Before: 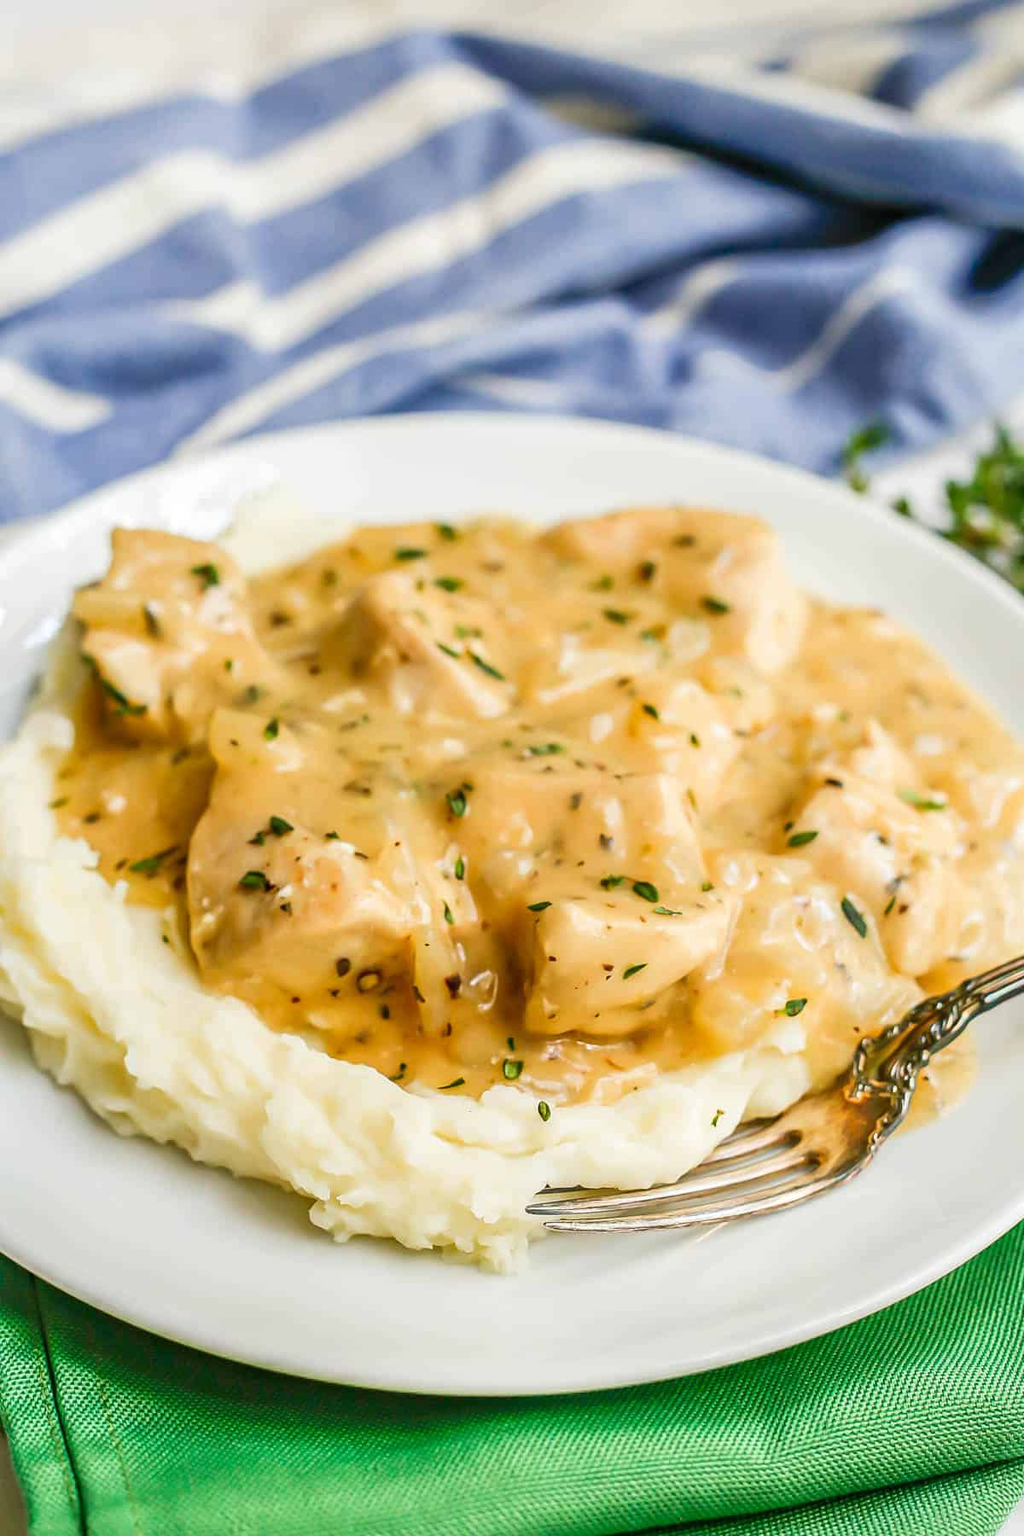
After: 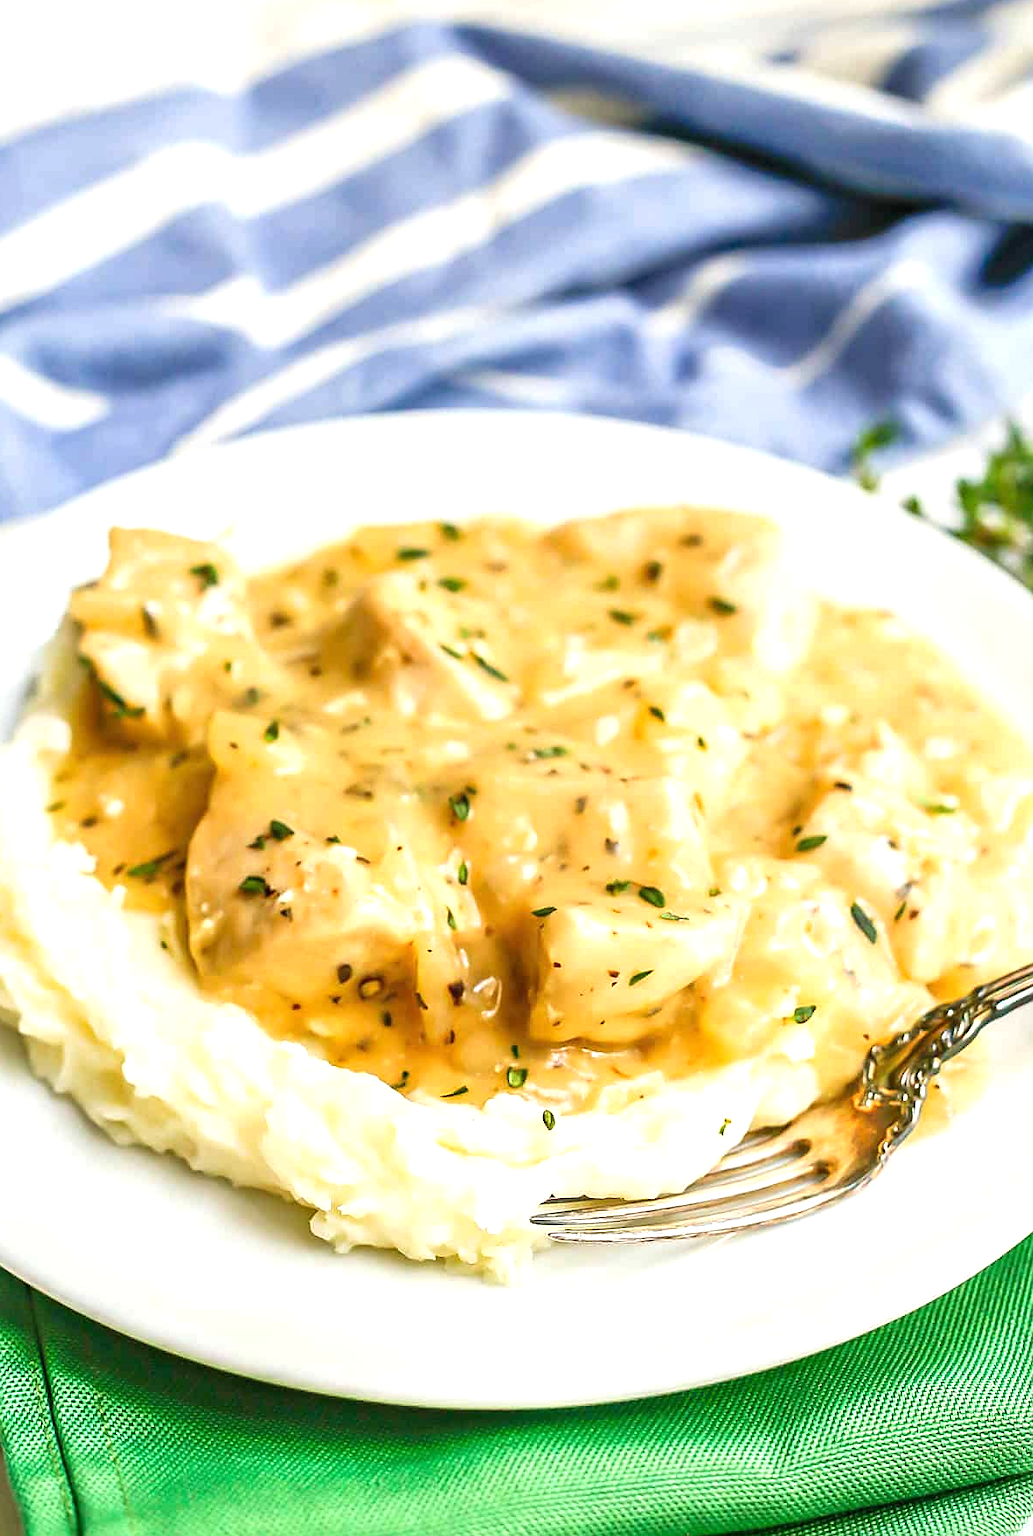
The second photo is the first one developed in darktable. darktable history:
sharpen: radius 1.437, amount 0.396, threshold 1.214
crop: left 0.49%, top 0.615%, right 0.129%, bottom 0.965%
exposure: black level correction 0, exposure 0.597 EV, compensate highlight preservation false
